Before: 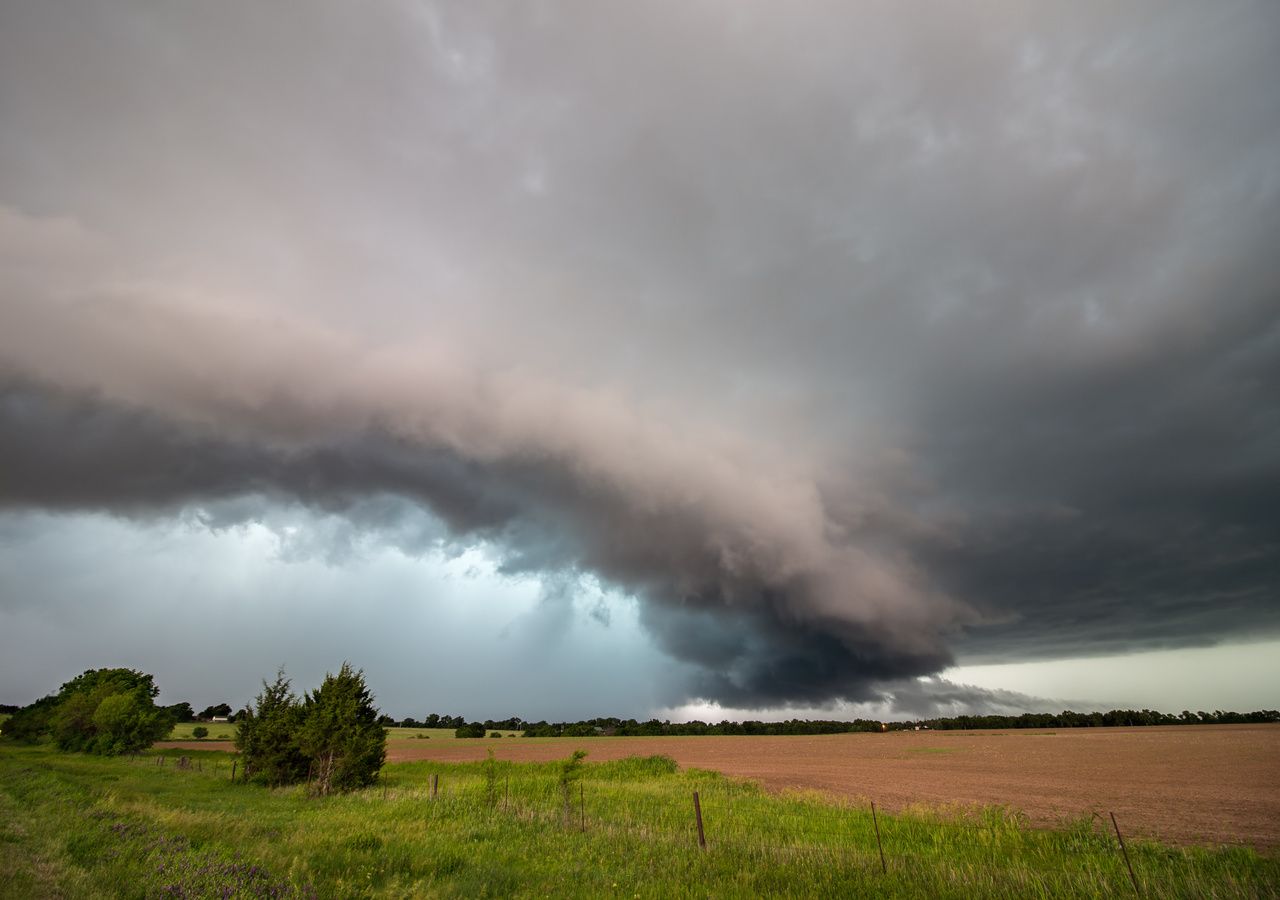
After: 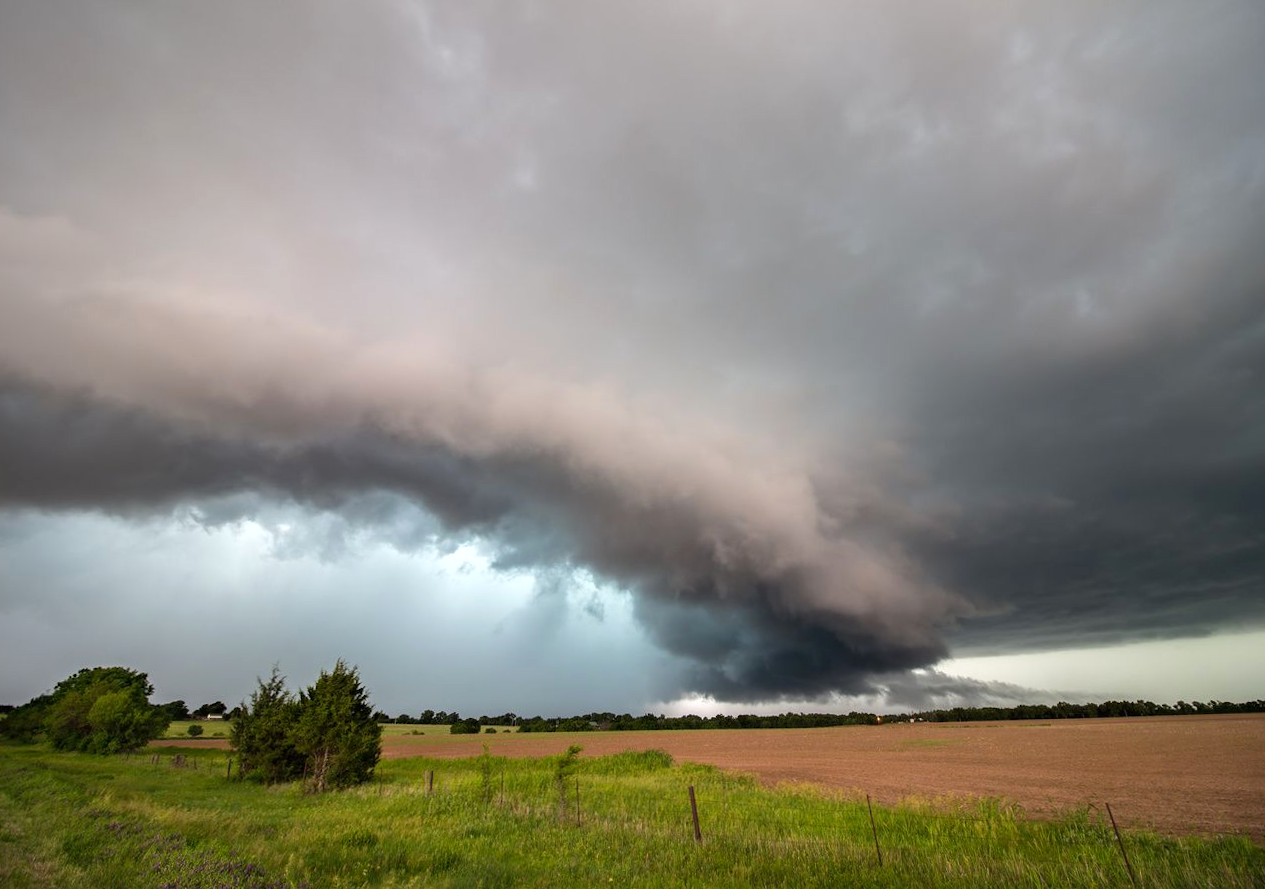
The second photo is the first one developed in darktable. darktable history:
rotate and perspective: rotation -0.45°, automatic cropping original format, crop left 0.008, crop right 0.992, crop top 0.012, crop bottom 0.988
levels: levels [0, 0.476, 0.951]
